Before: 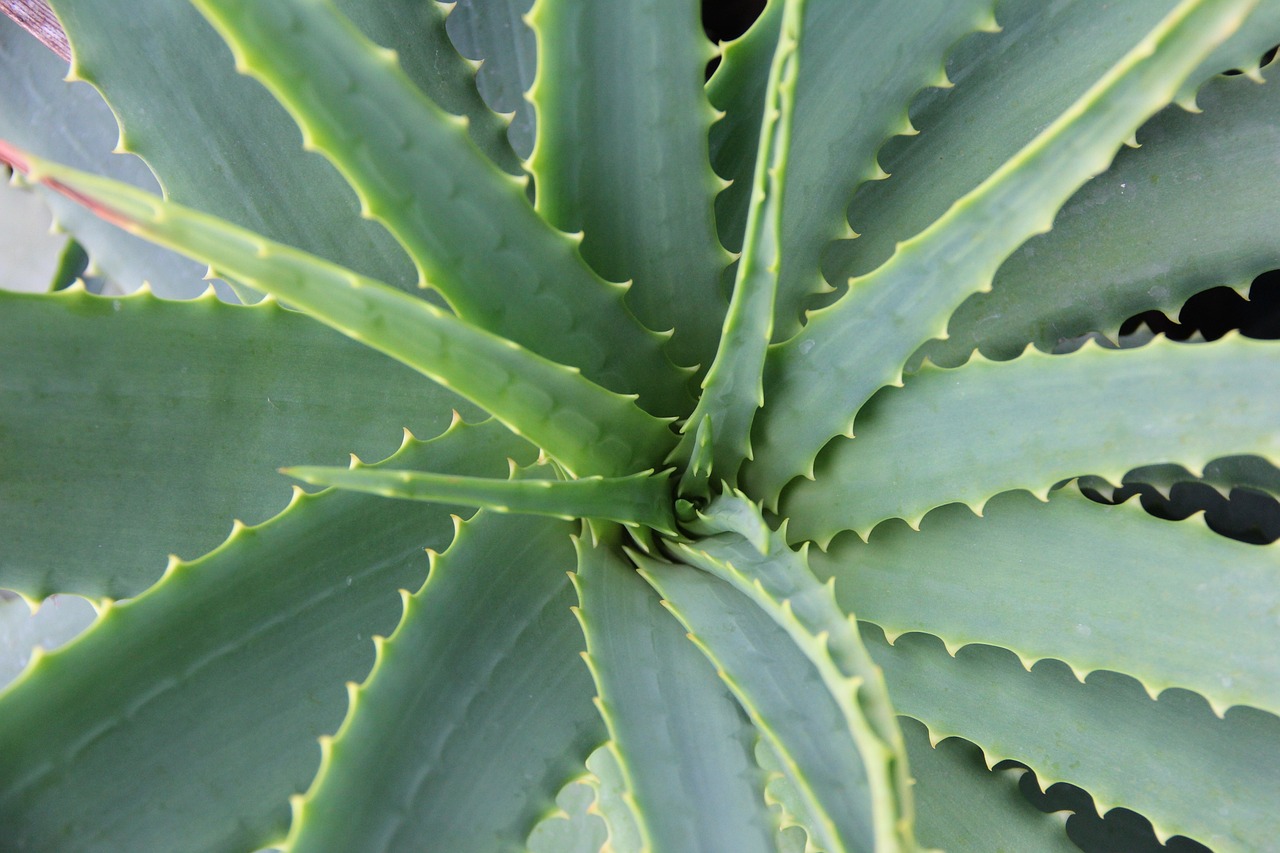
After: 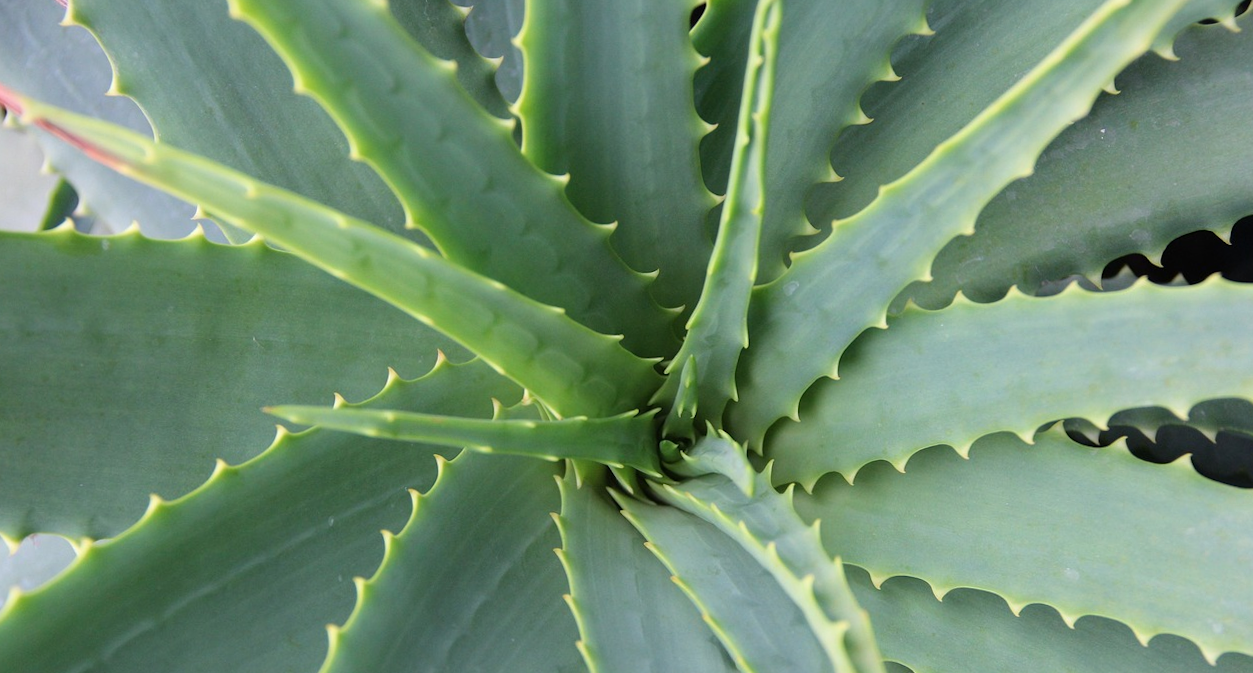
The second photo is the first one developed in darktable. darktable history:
crop and rotate: top 5.667%, bottom 14.937%
rotate and perspective: rotation 0.226°, lens shift (vertical) -0.042, crop left 0.023, crop right 0.982, crop top 0.006, crop bottom 0.994
